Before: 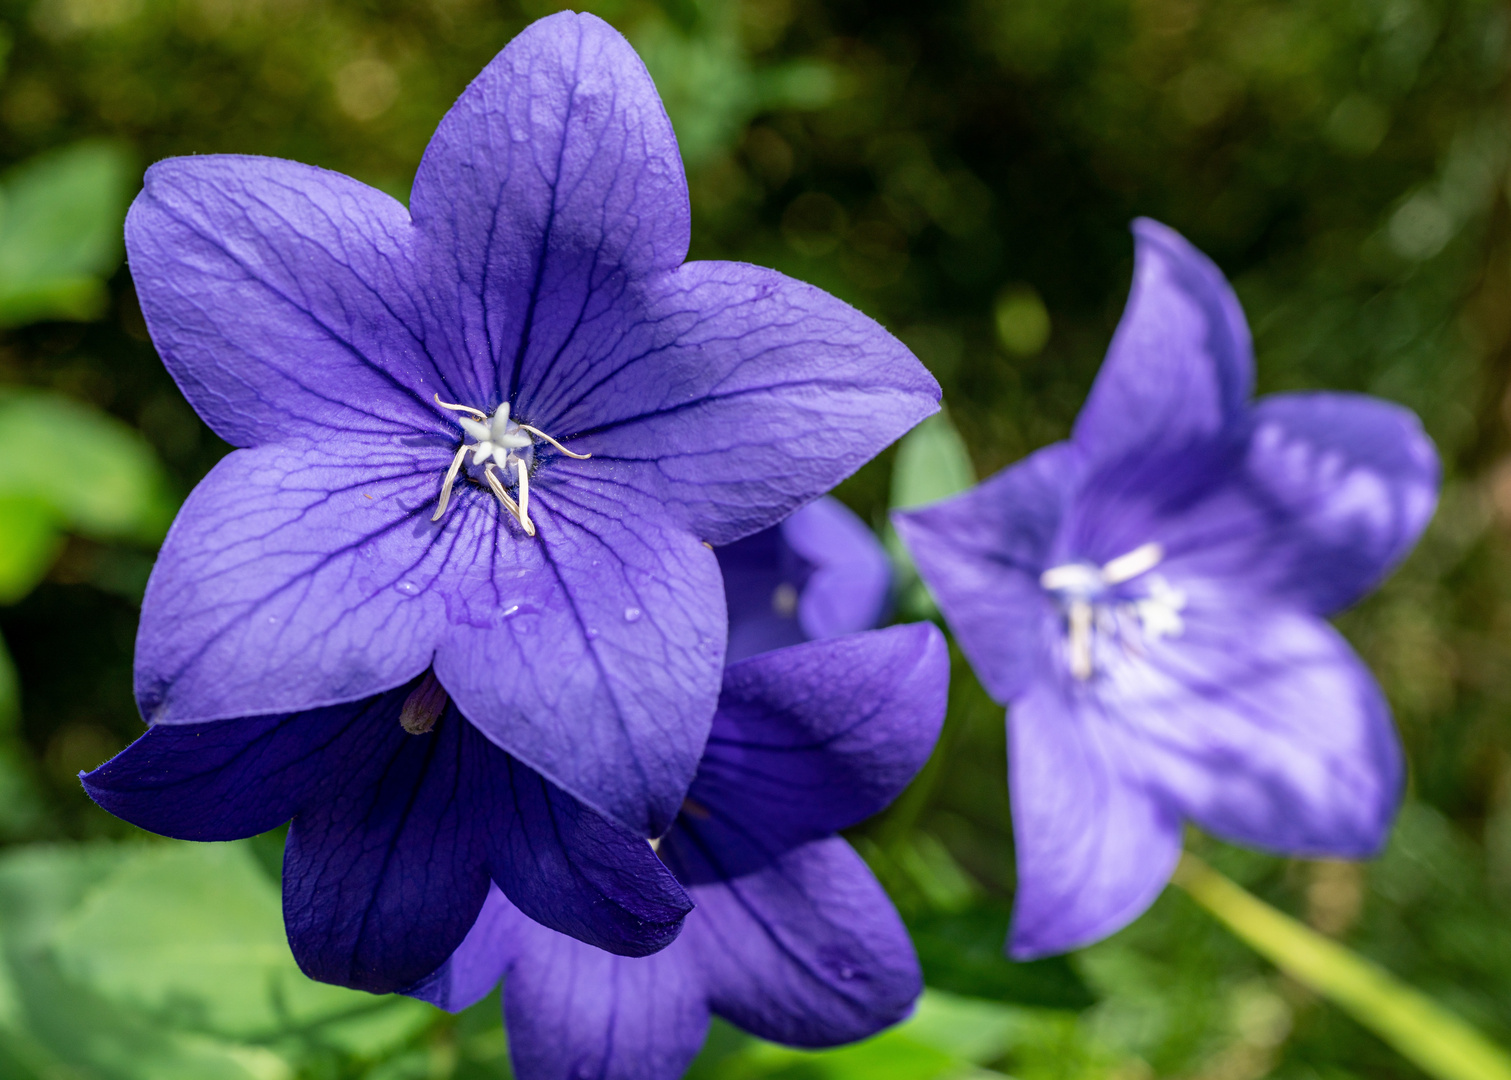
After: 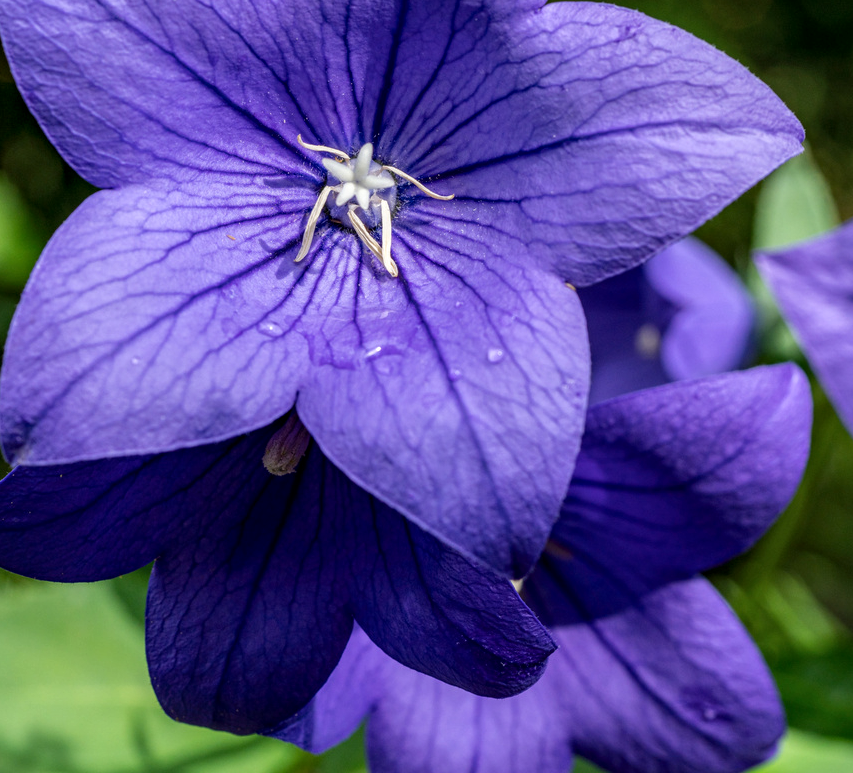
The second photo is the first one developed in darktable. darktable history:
local contrast: on, module defaults
crop: left 9.087%, top 23.995%, right 34.454%, bottom 4.424%
